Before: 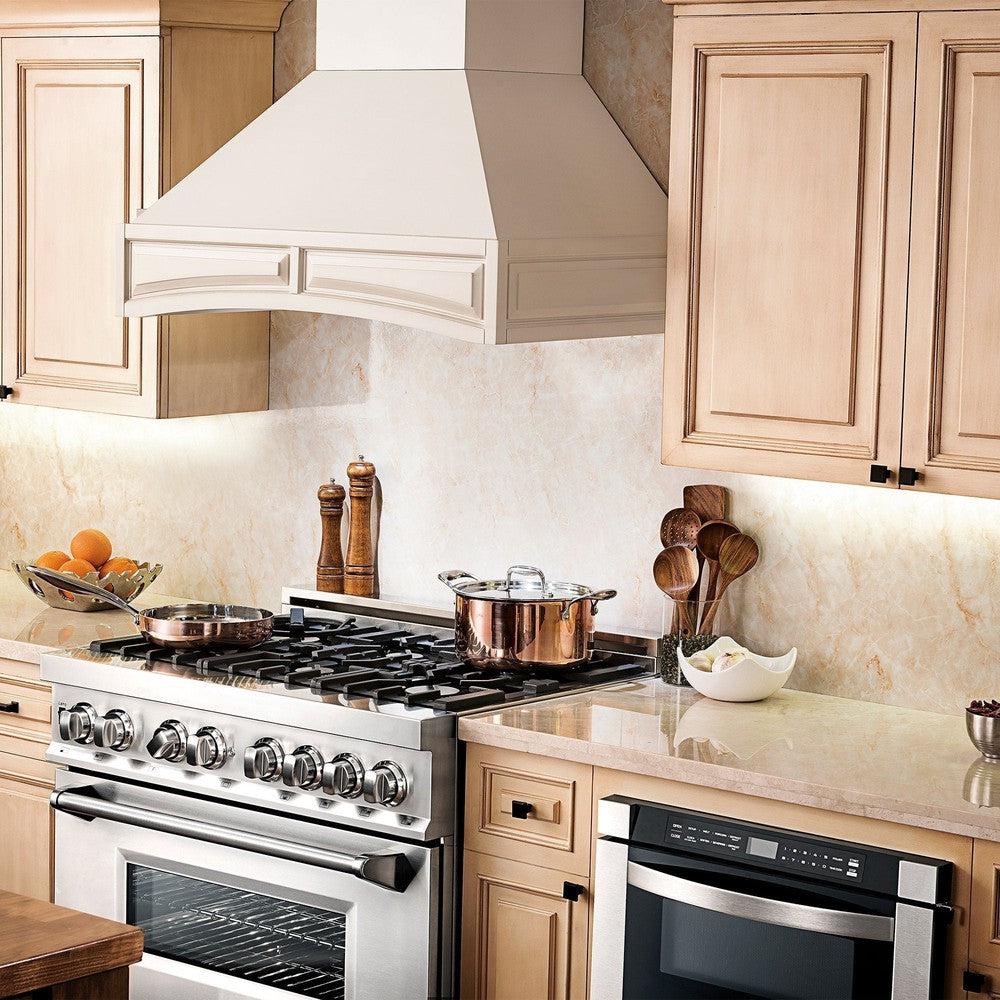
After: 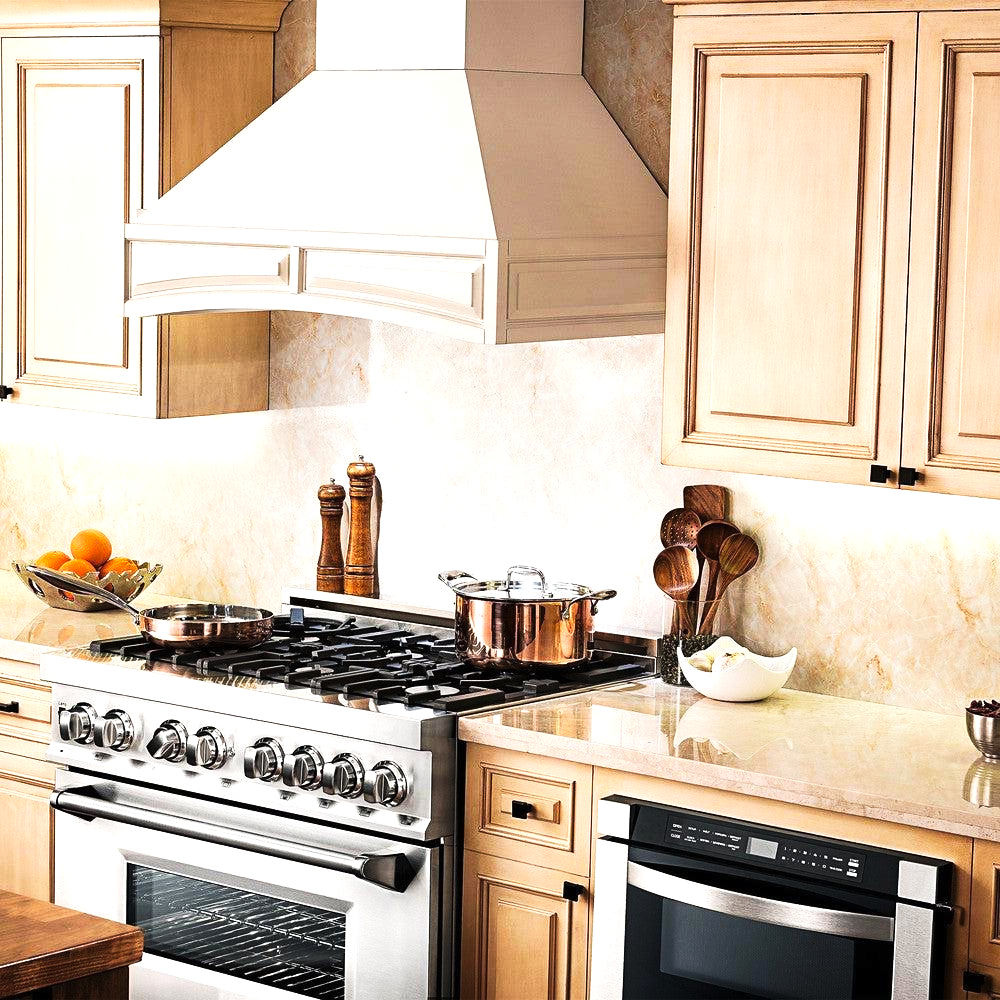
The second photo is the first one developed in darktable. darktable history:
exposure: exposure 0.507 EV, compensate highlight preservation false
tone curve: curves: ch0 [(0, 0) (0.003, 0.004) (0.011, 0.009) (0.025, 0.017) (0.044, 0.029) (0.069, 0.04) (0.1, 0.051) (0.136, 0.07) (0.177, 0.095) (0.224, 0.131) (0.277, 0.179) (0.335, 0.237) (0.399, 0.302) (0.468, 0.386) (0.543, 0.471) (0.623, 0.576) (0.709, 0.699) (0.801, 0.817) (0.898, 0.917) (1, 1)], preserve colors none
